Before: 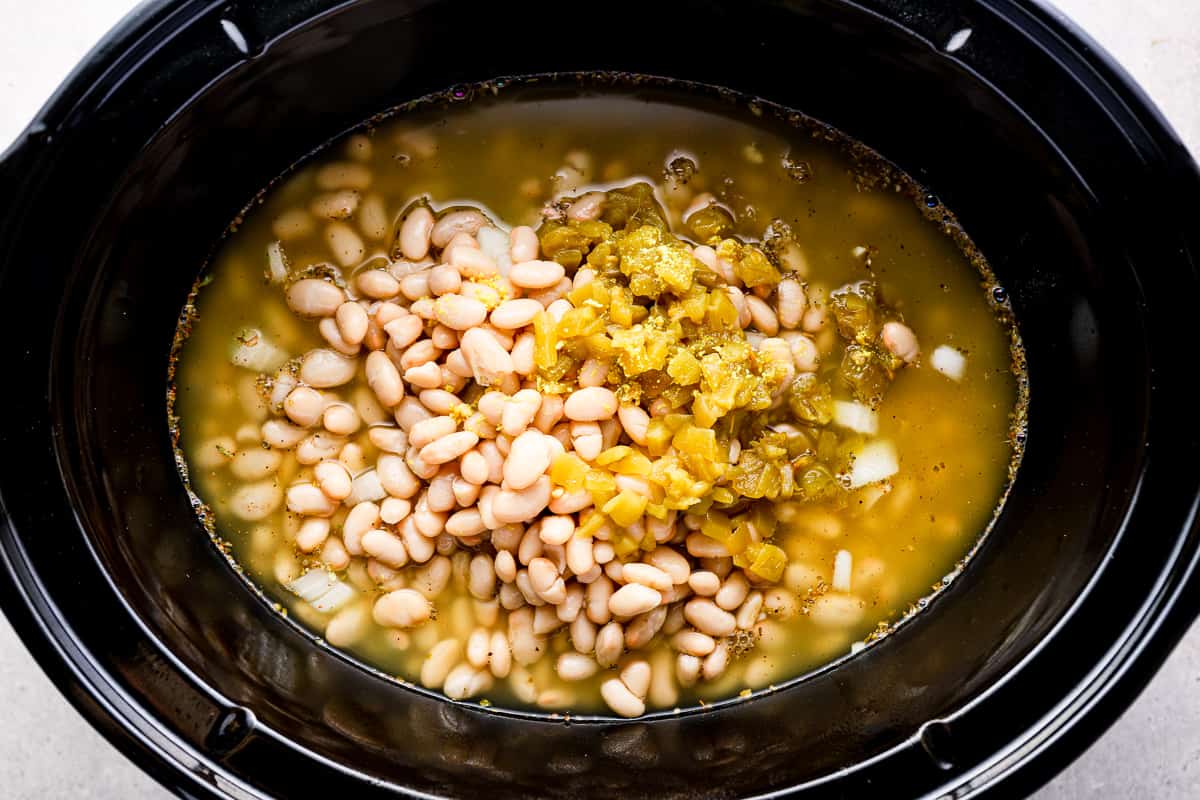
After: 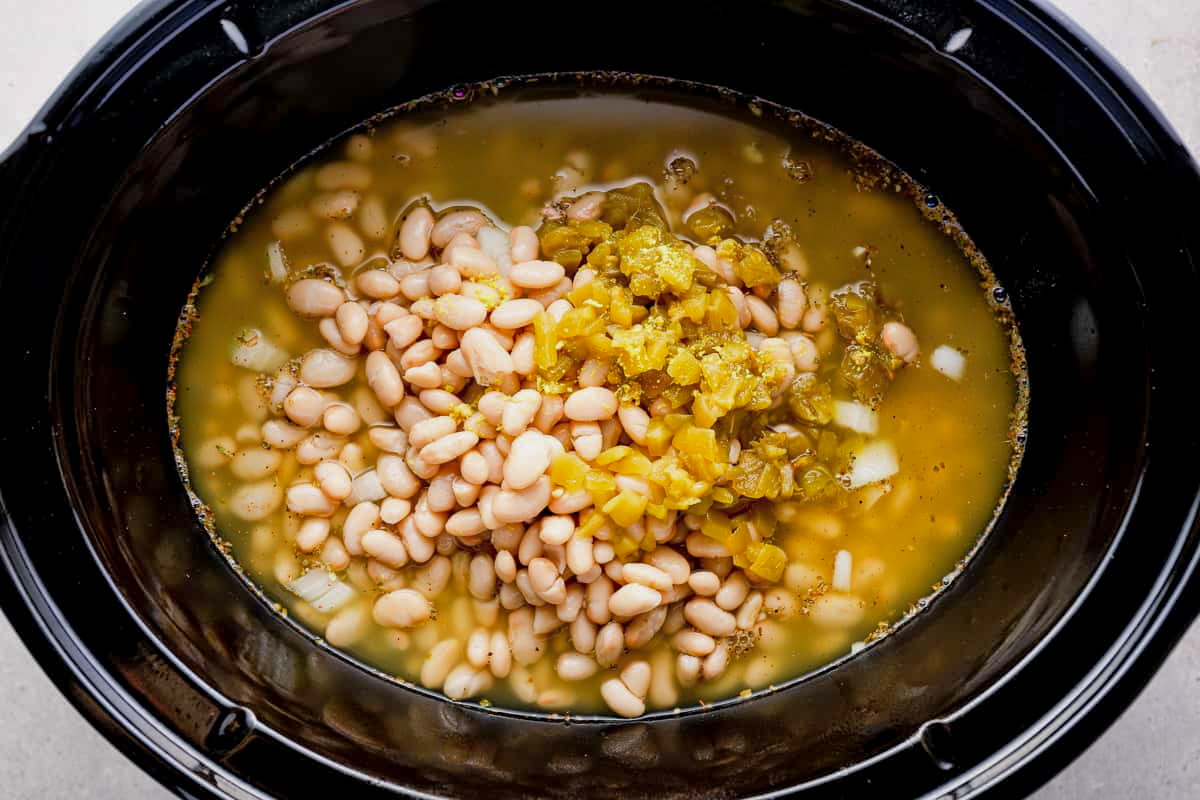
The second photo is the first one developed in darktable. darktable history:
exposure: black level correction 0.001, exposure -0.125 EV, compensate exposure bias true, compensate highlight preservation false
shadows and highlights: on, module defaults
